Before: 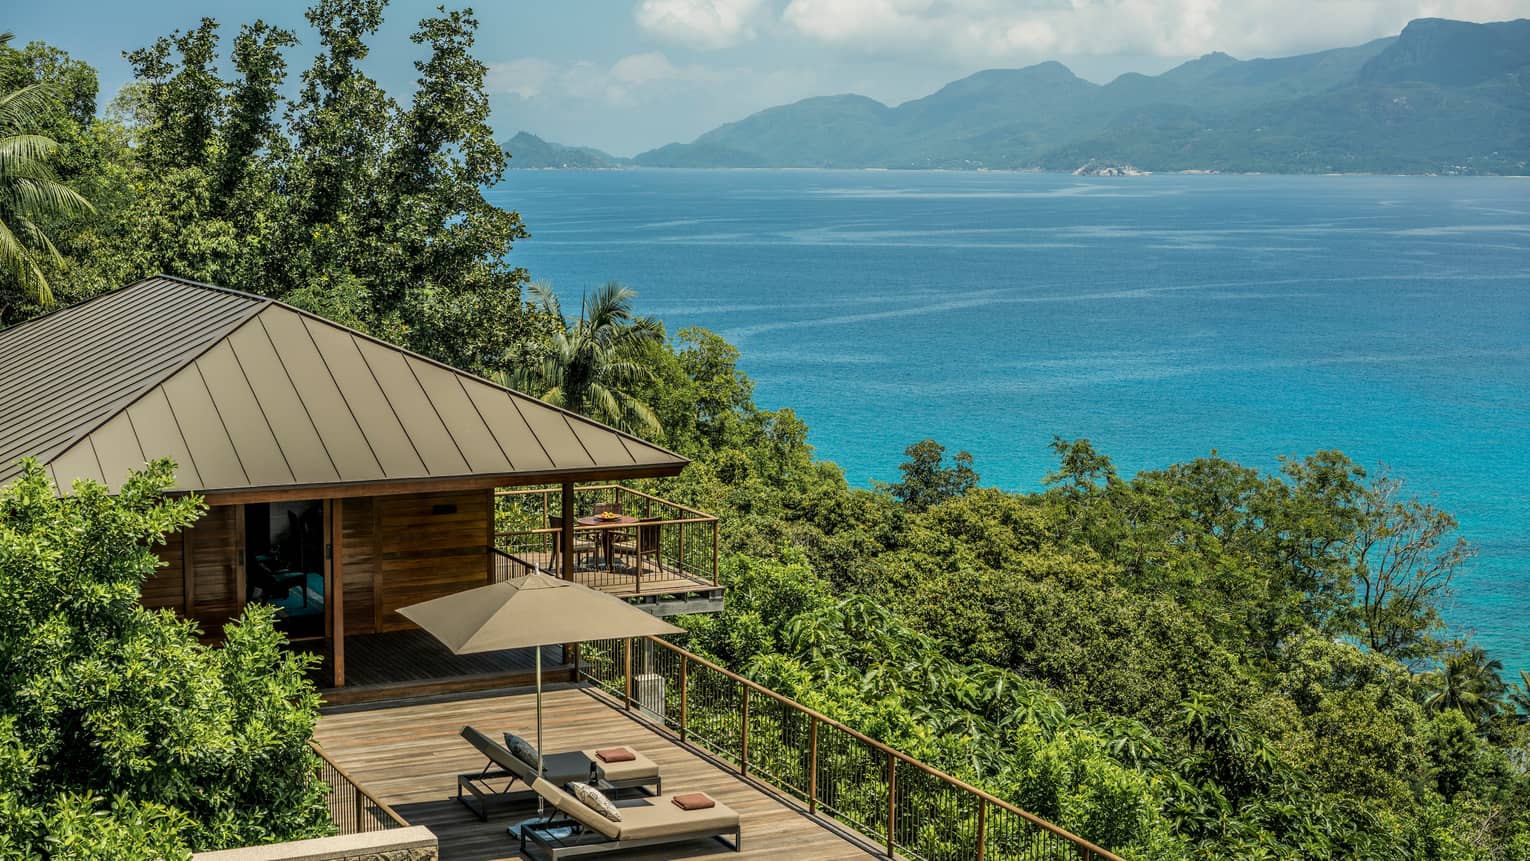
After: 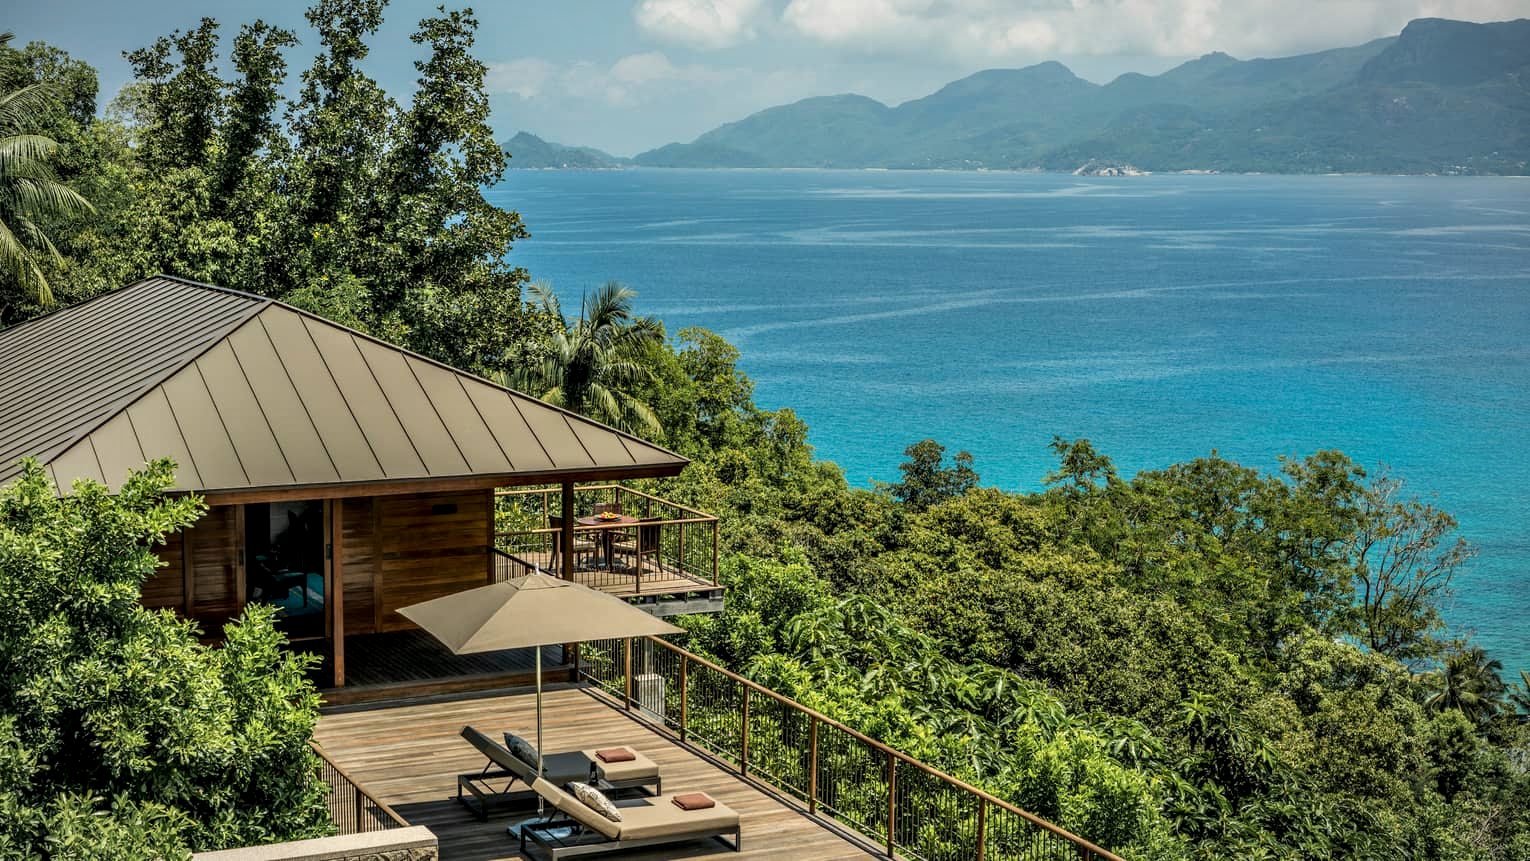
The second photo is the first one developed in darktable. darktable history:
vignetting: fall-off radius 100%, width/height ratio 1.337
contrast equalizer: octaves 7, y [[0.6 ×6], [0.55 ×6], [0 ×6], [0 ×6], [0 ×6]], mix 0.35
